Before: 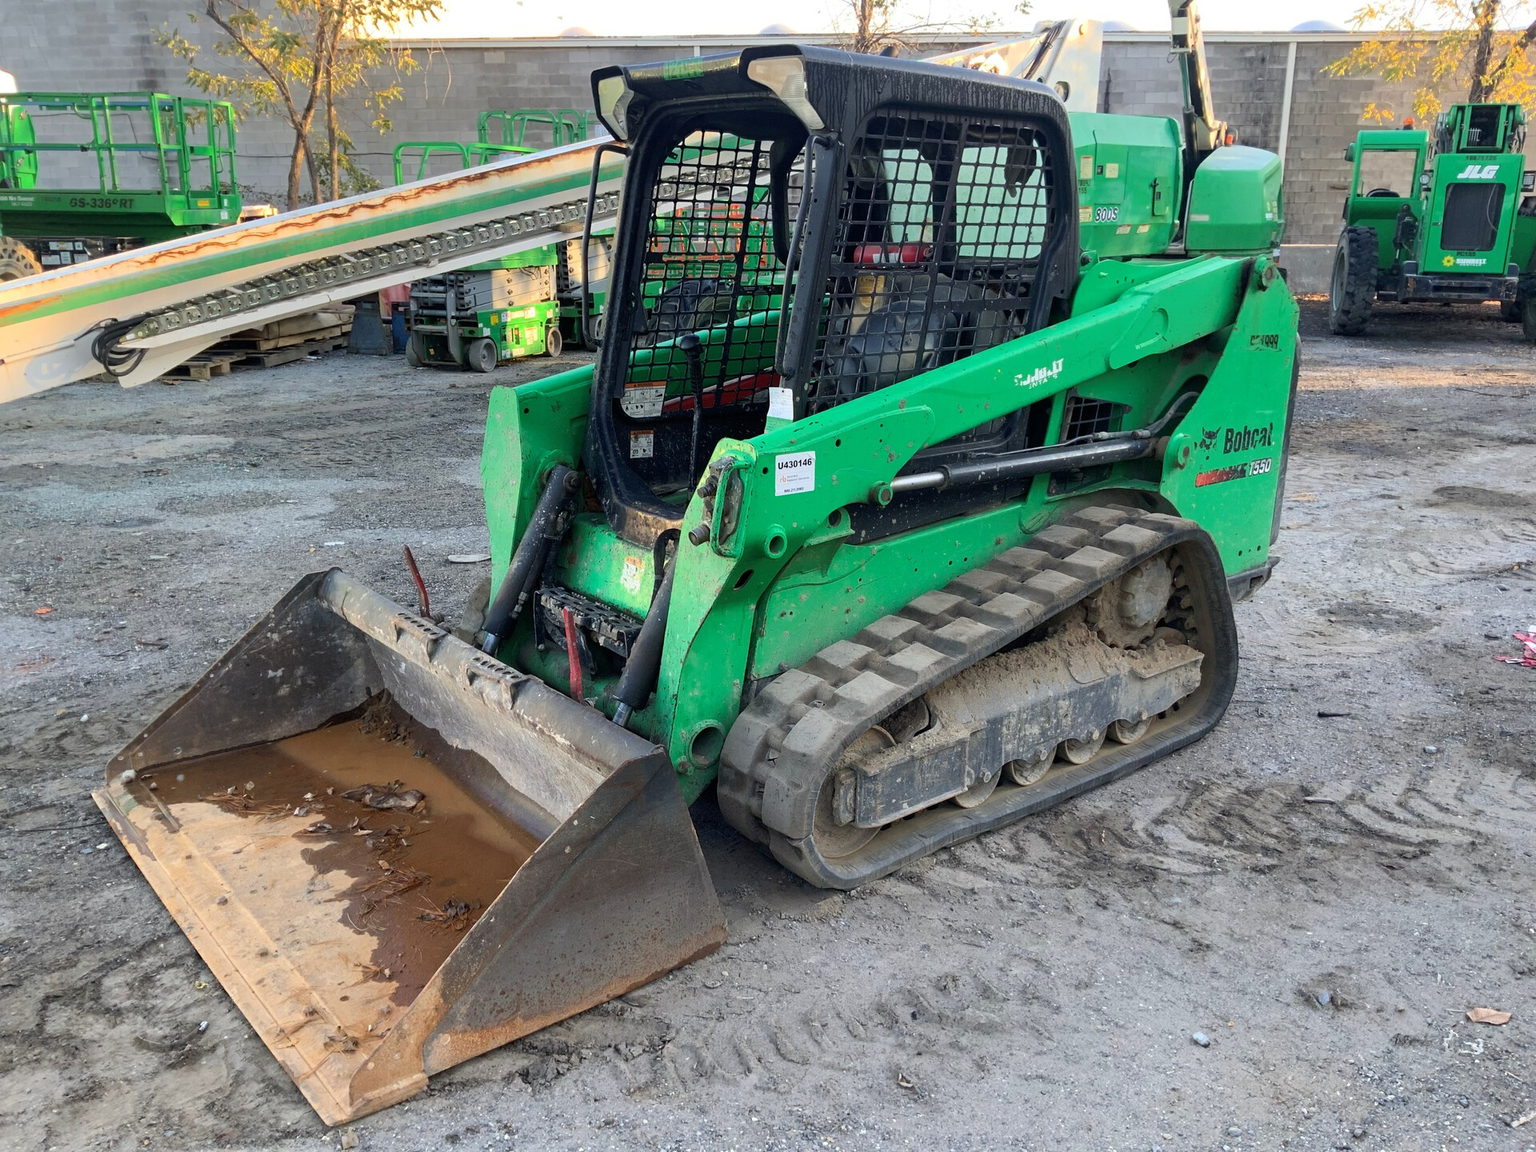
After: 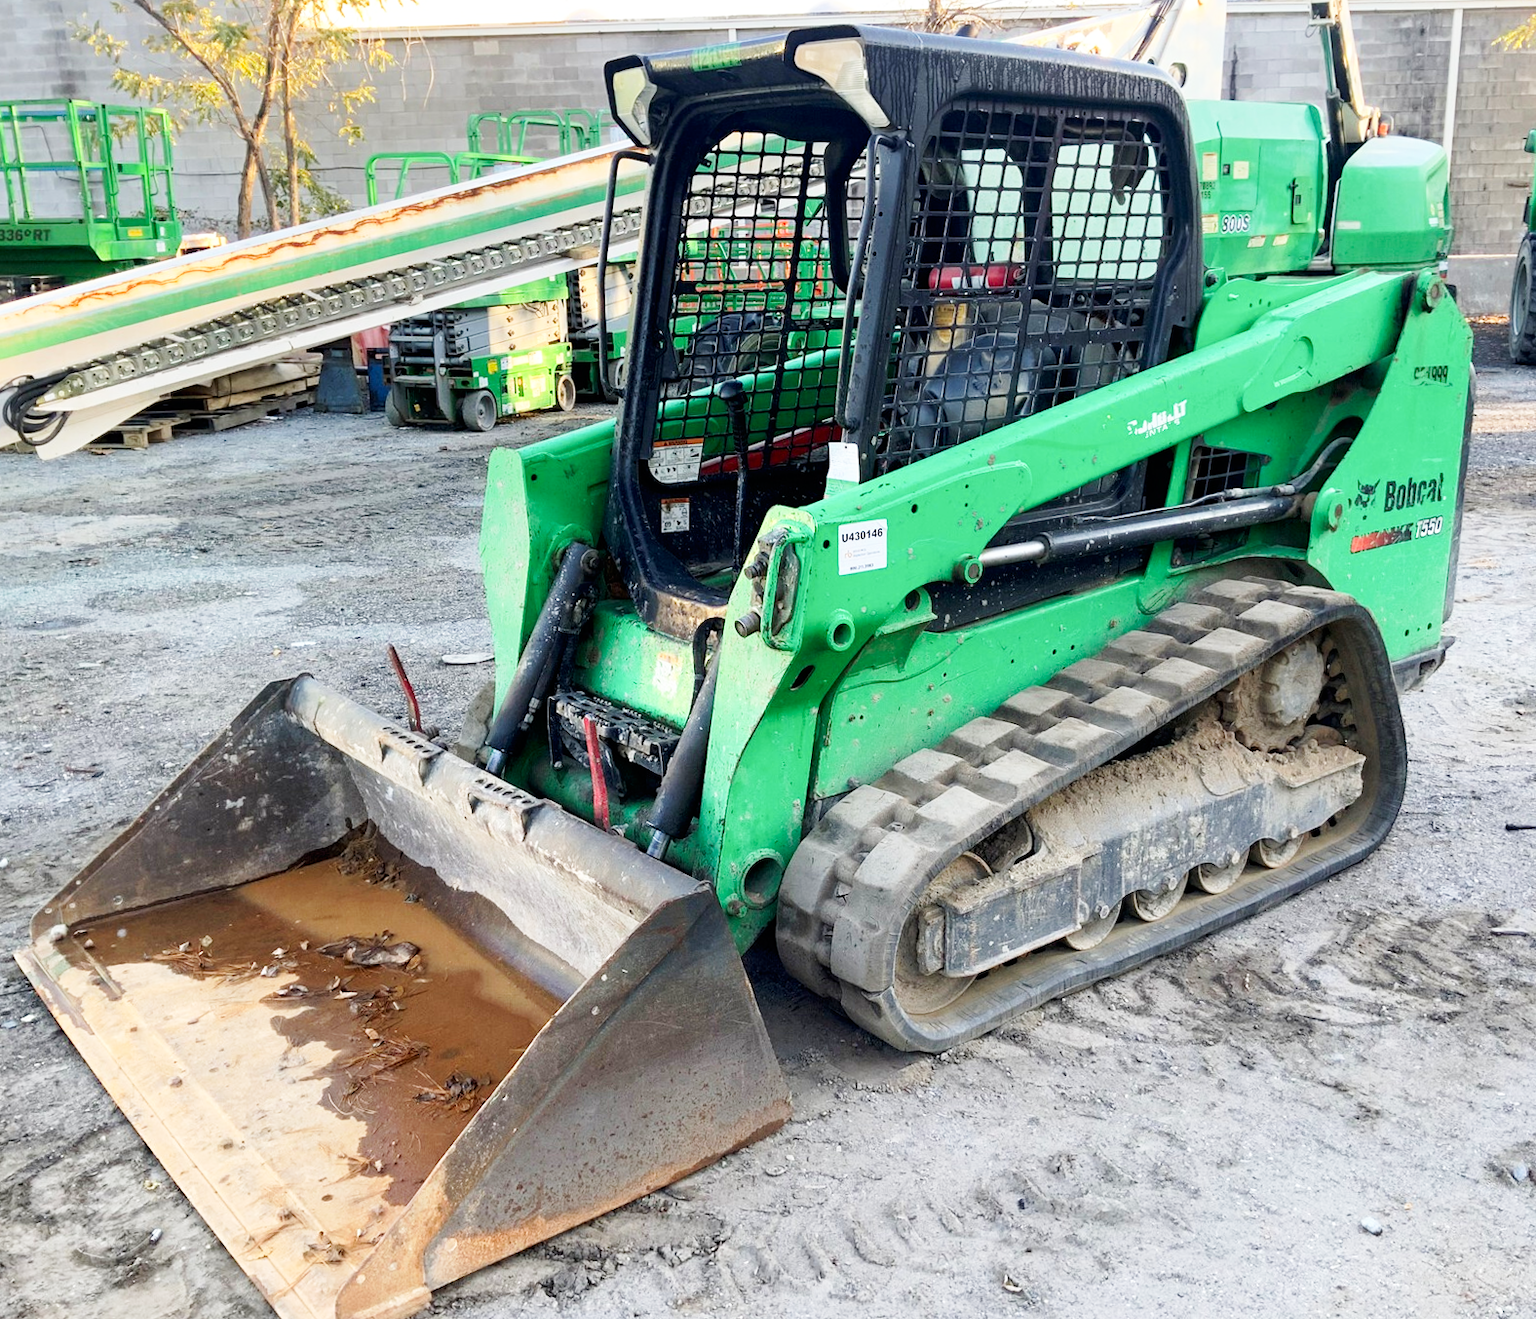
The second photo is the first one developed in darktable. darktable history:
crop and rotate: angle 1.19°, left 4.338%, top 0.832%, right 11.289%, bottom 2.517%
base curve: curves: ch0 [(0, 0) (0.005, 0.002) (0.15, 0.3) (0.4, 0.7) (0.75, 0.95) (1, 1)], preserve colors none
